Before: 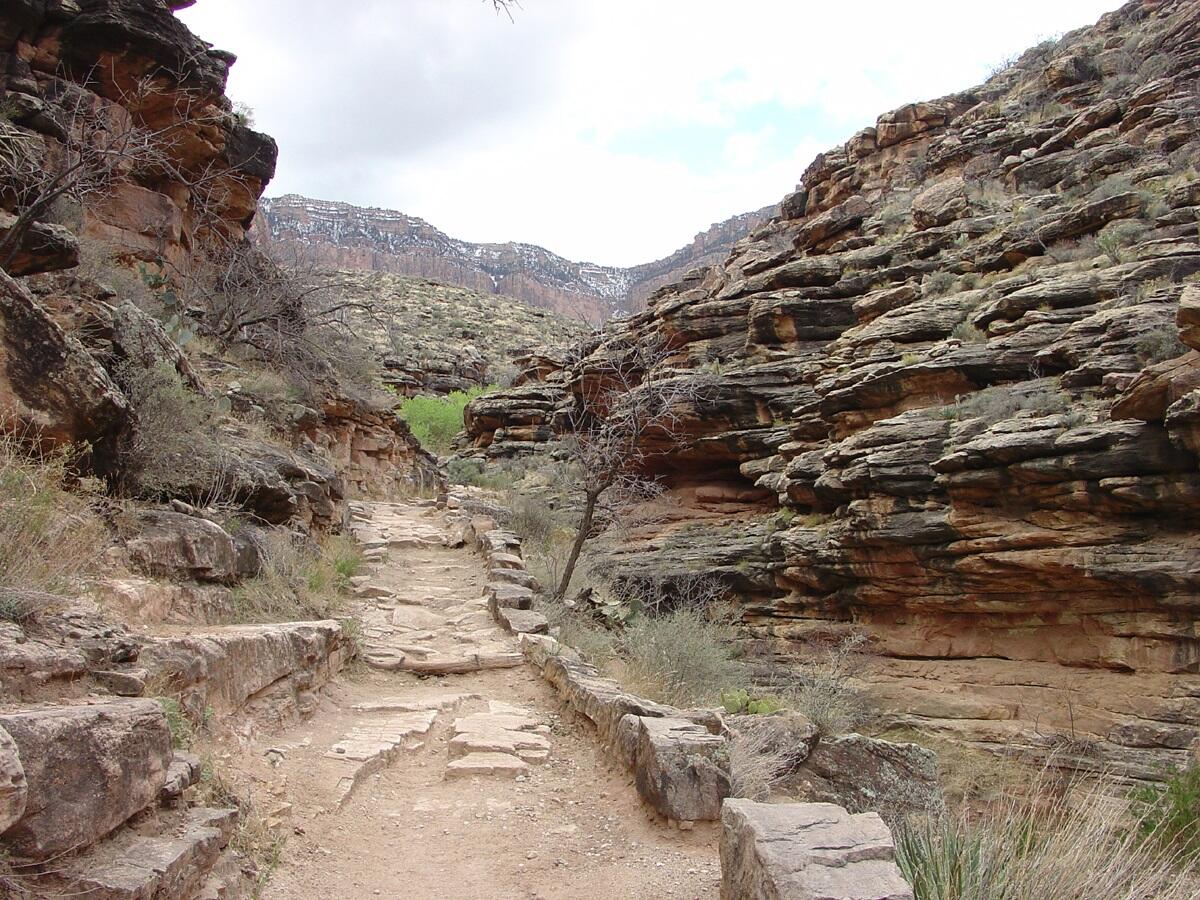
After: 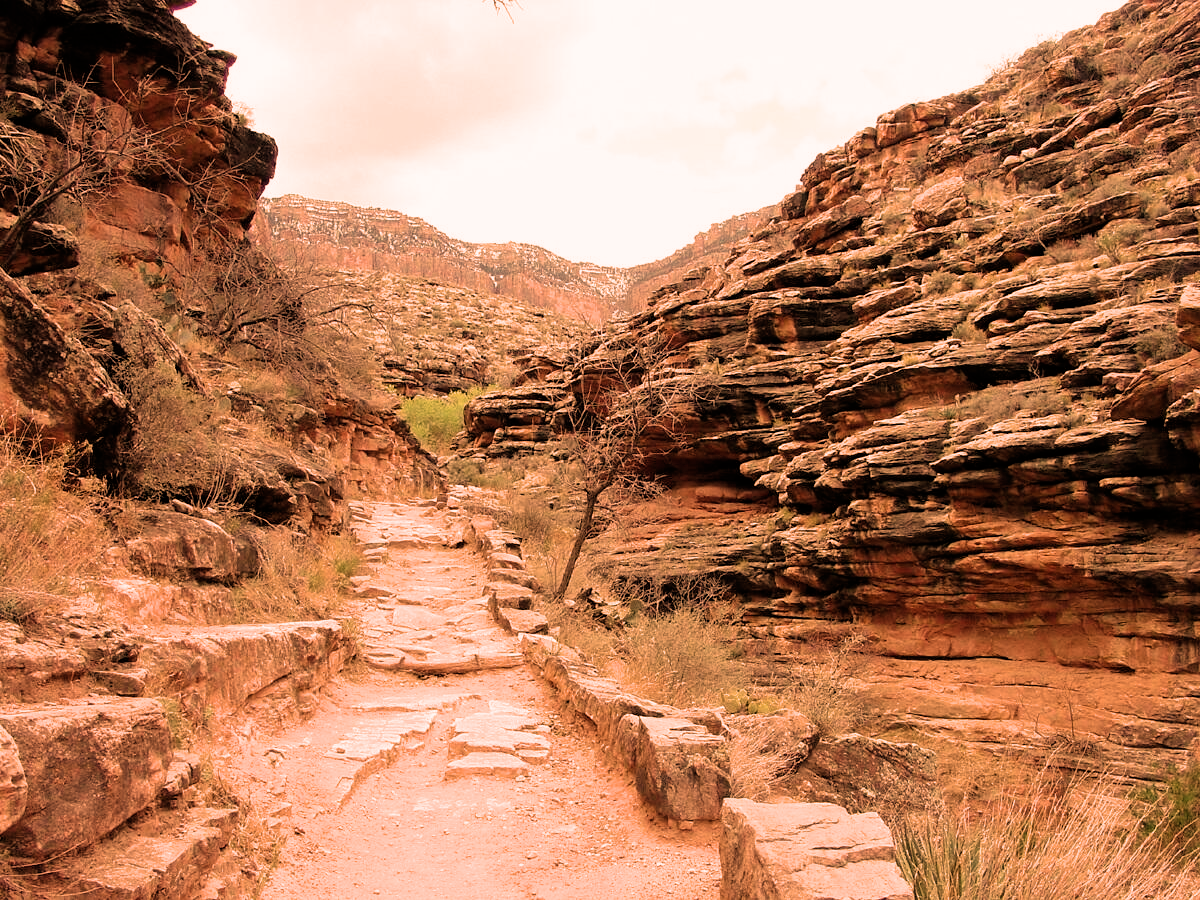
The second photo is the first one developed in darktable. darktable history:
filmic rgb: black relative exposure -4.93 EV, white relative exposure 2.84 EV, hardness 3.72
white balance: red 1.467, blue 0.684
